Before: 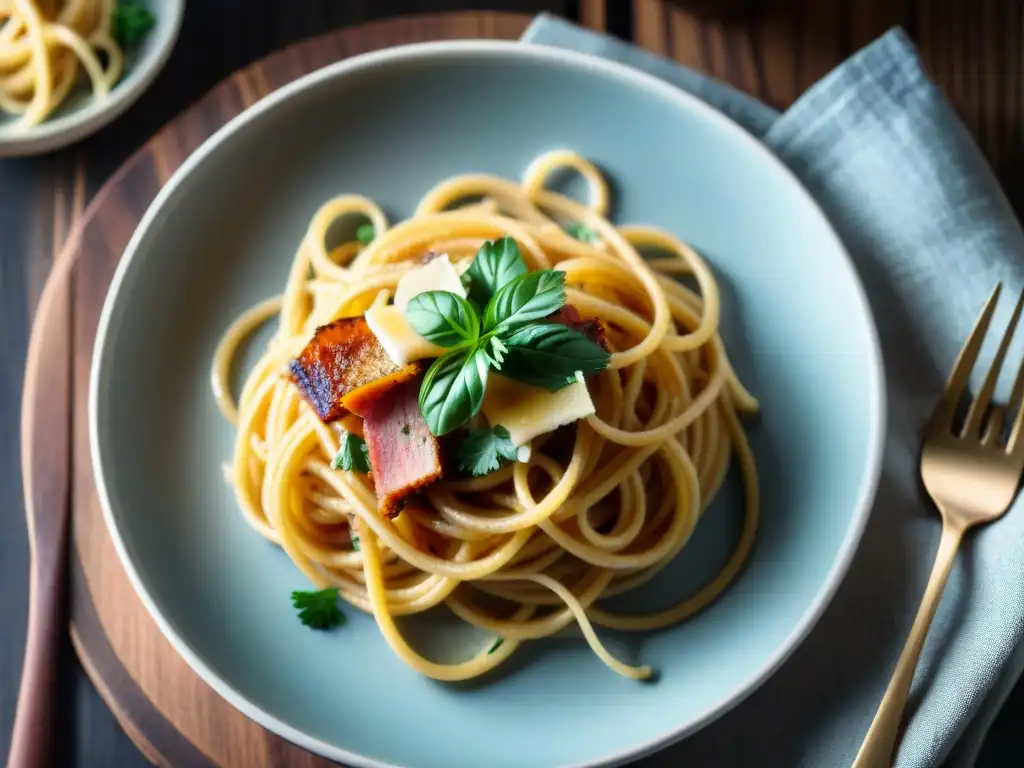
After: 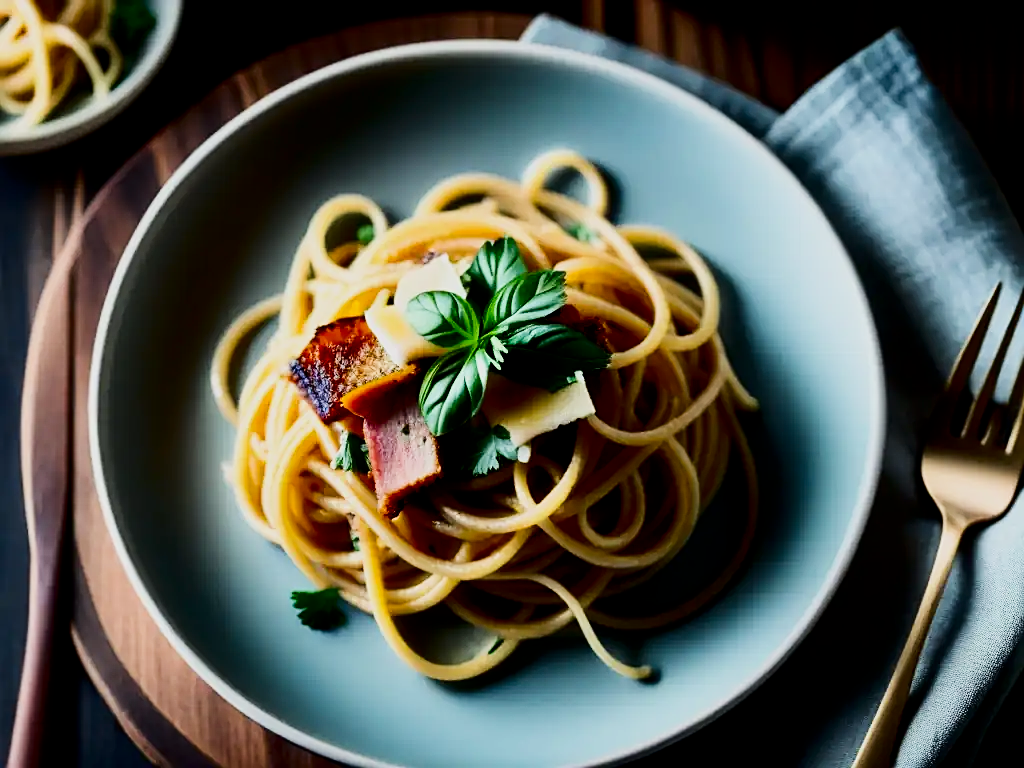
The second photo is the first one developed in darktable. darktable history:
filmic rgb: black relative exposure -5.14 EV, white relative exposure 3.95 EV, hardness 2.88, contrast 1.193, highlights saturation mix -29.23%
contrast brightness saturation: contrast 0.236, brightness -0.228, saturation 0.149
sharpen: on, module defaults
